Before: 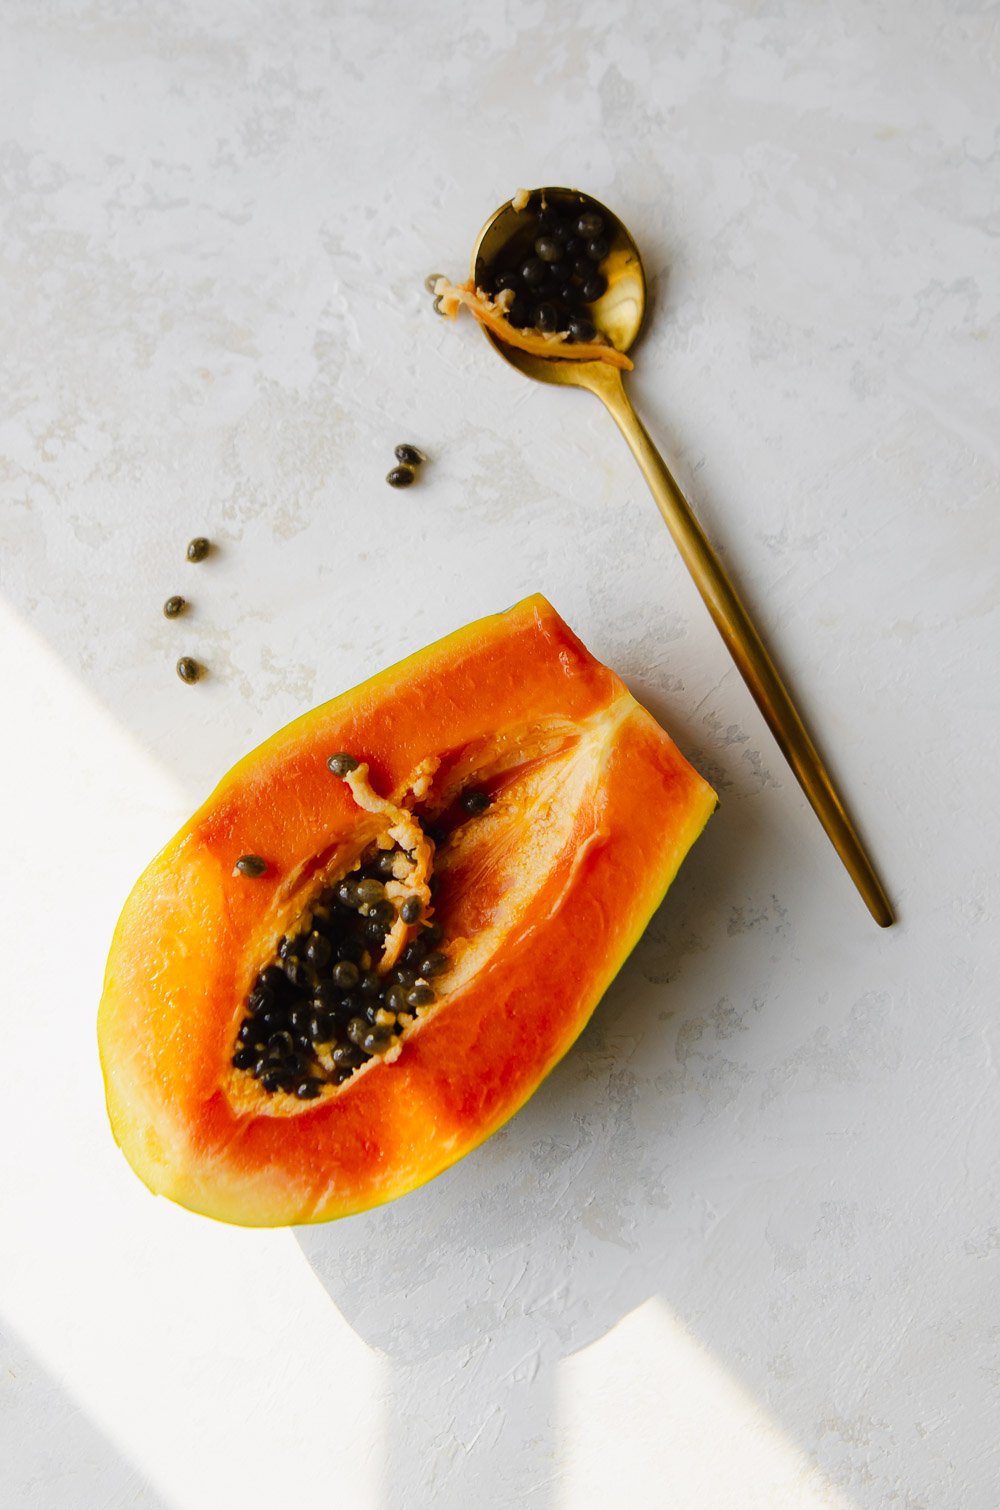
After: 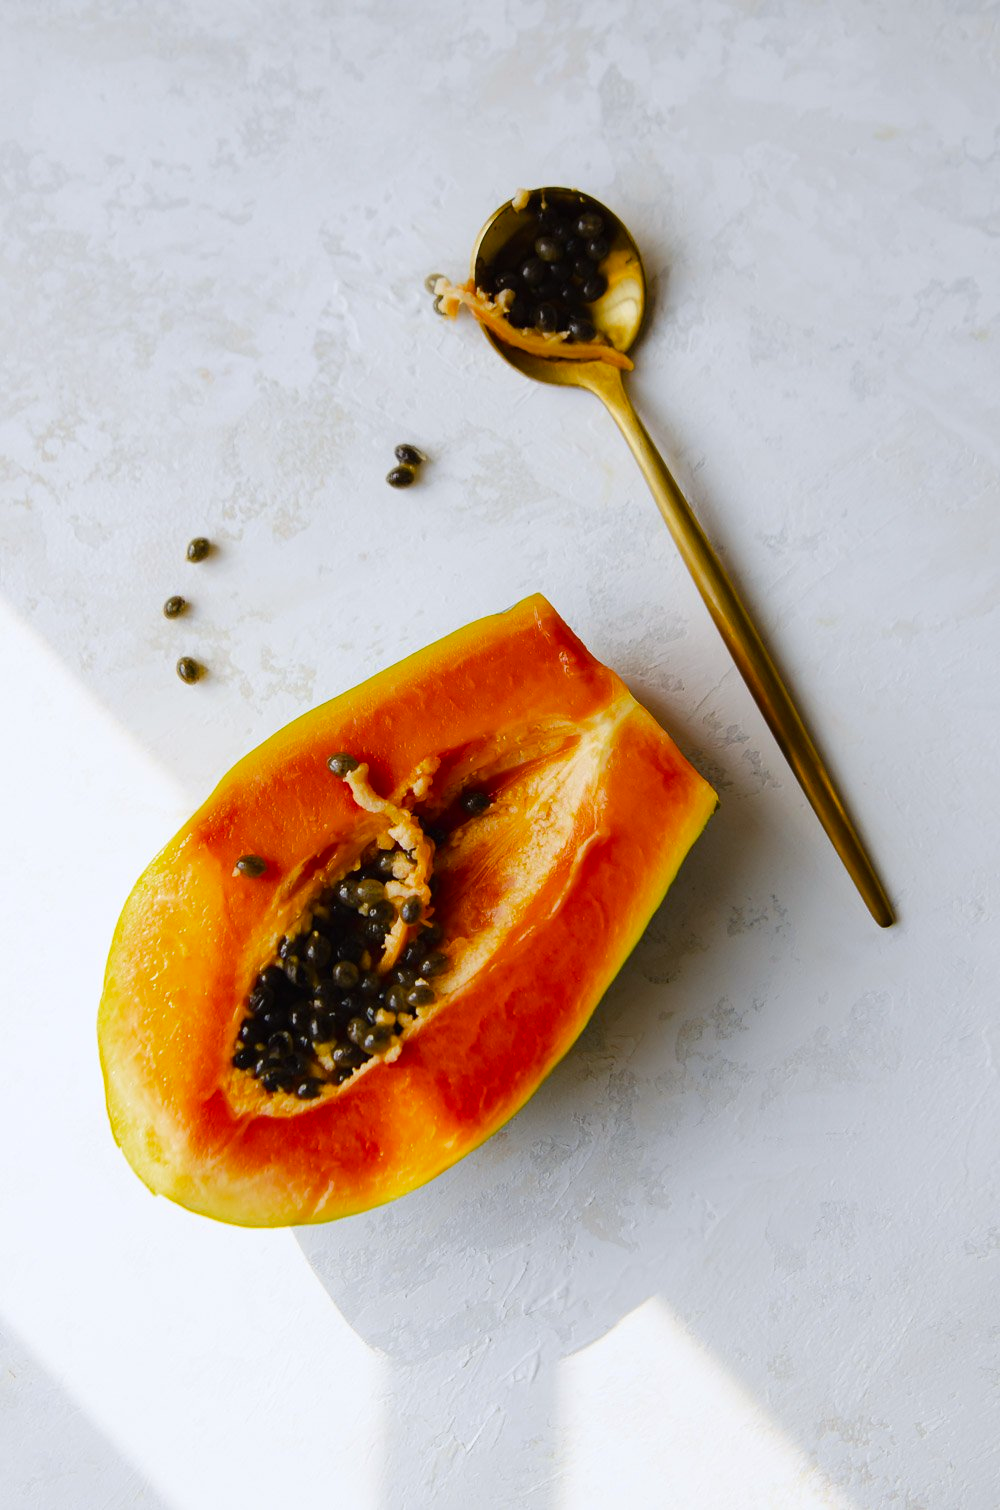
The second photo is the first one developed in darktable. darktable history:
white balance: red 0.983, blue 1.036
color balance rgb: perceptual saturation grading › global saturation 8.89%, saturation formula JzAzBz (2021)
